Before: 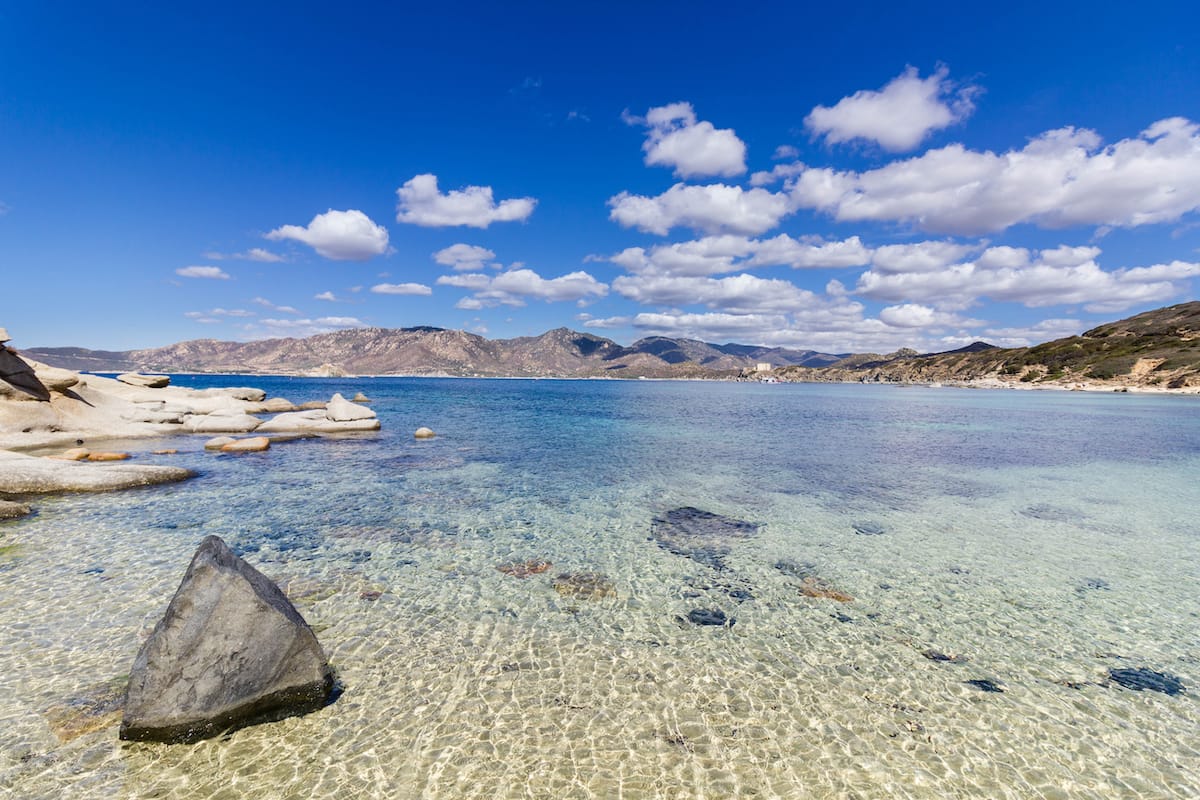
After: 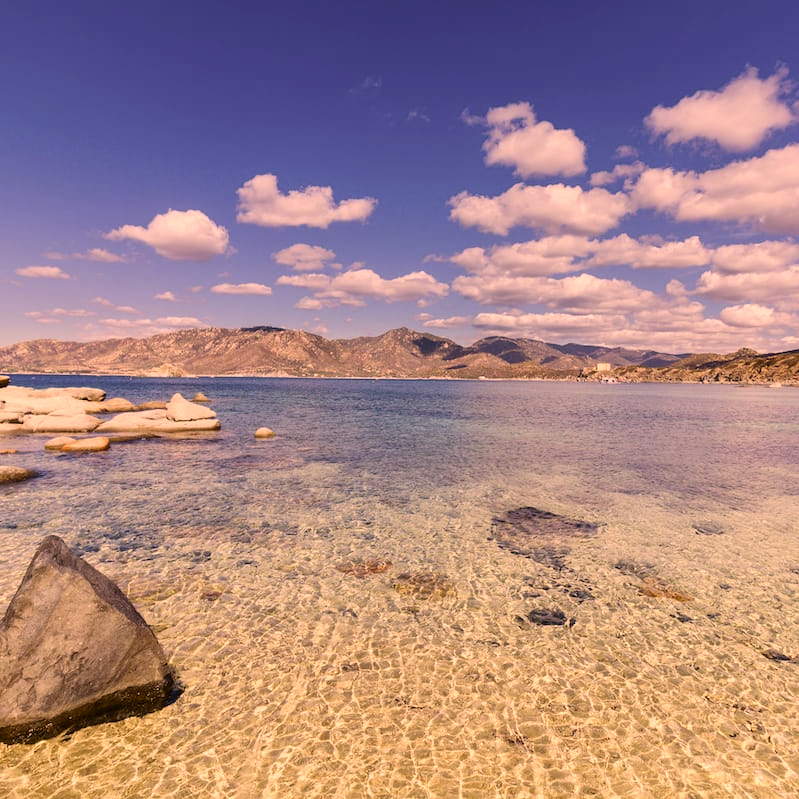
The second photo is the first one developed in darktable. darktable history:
contrast brightness saturation: saturation -0.05
crop and rotate: left 13.409%, right 19.924%
color correction: highlights a* 21.16, highlights b* 19.61
color balance rgb: shadows lift › chroma 4.41%, shadows lift › hue 27°, power › chroma 2.5%, power › hue 70°, highlights gain › chroma 1%, highlights gain › hue 27°, saturation formula JzAzBz (2021)
